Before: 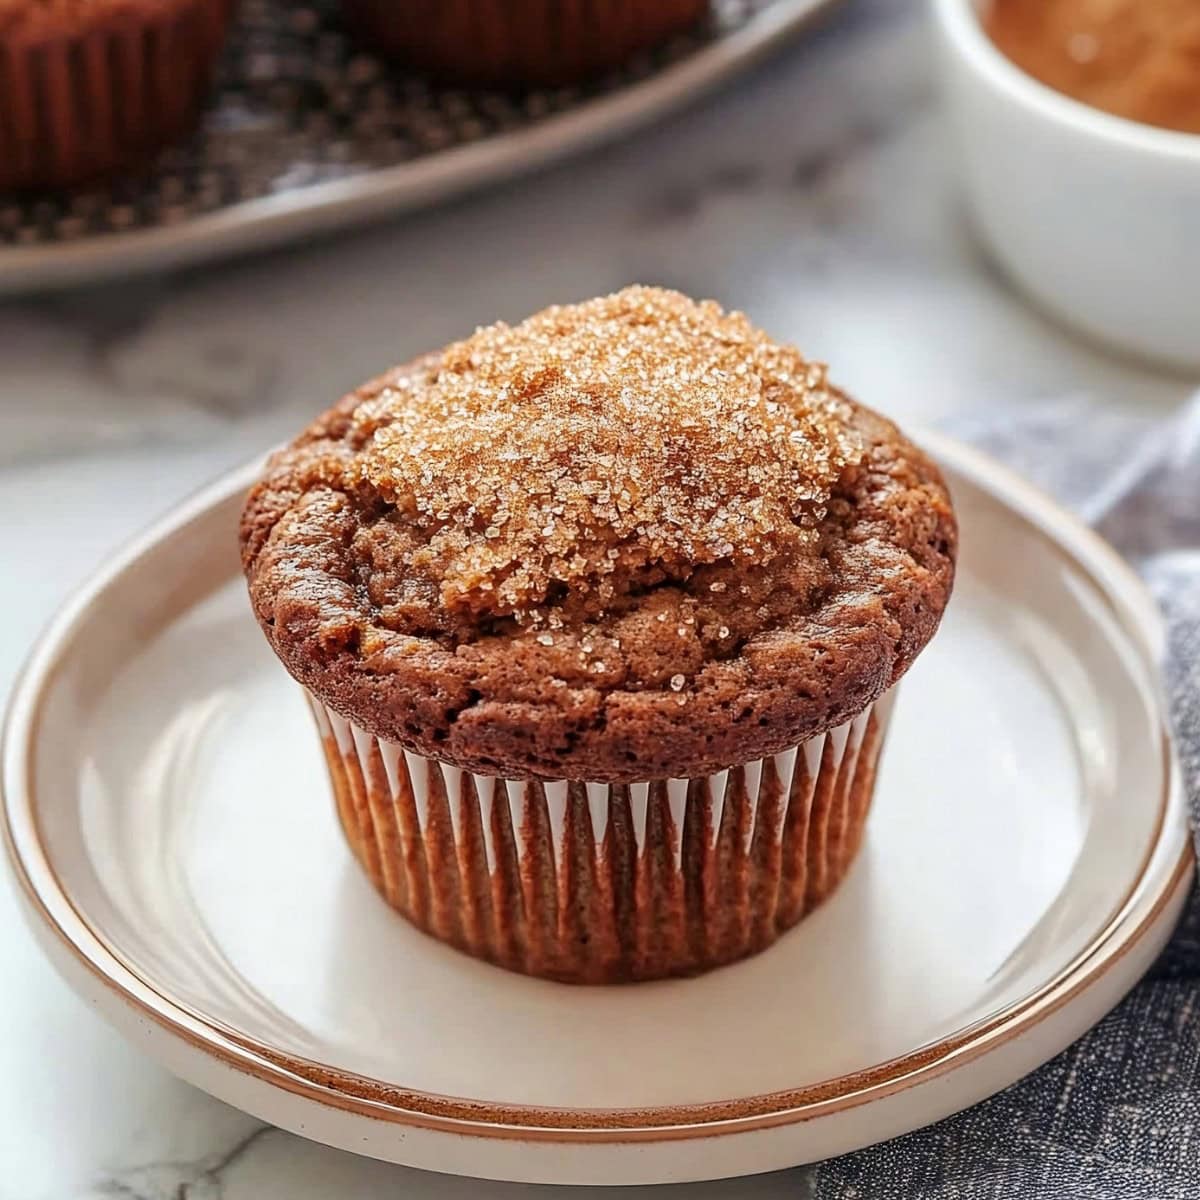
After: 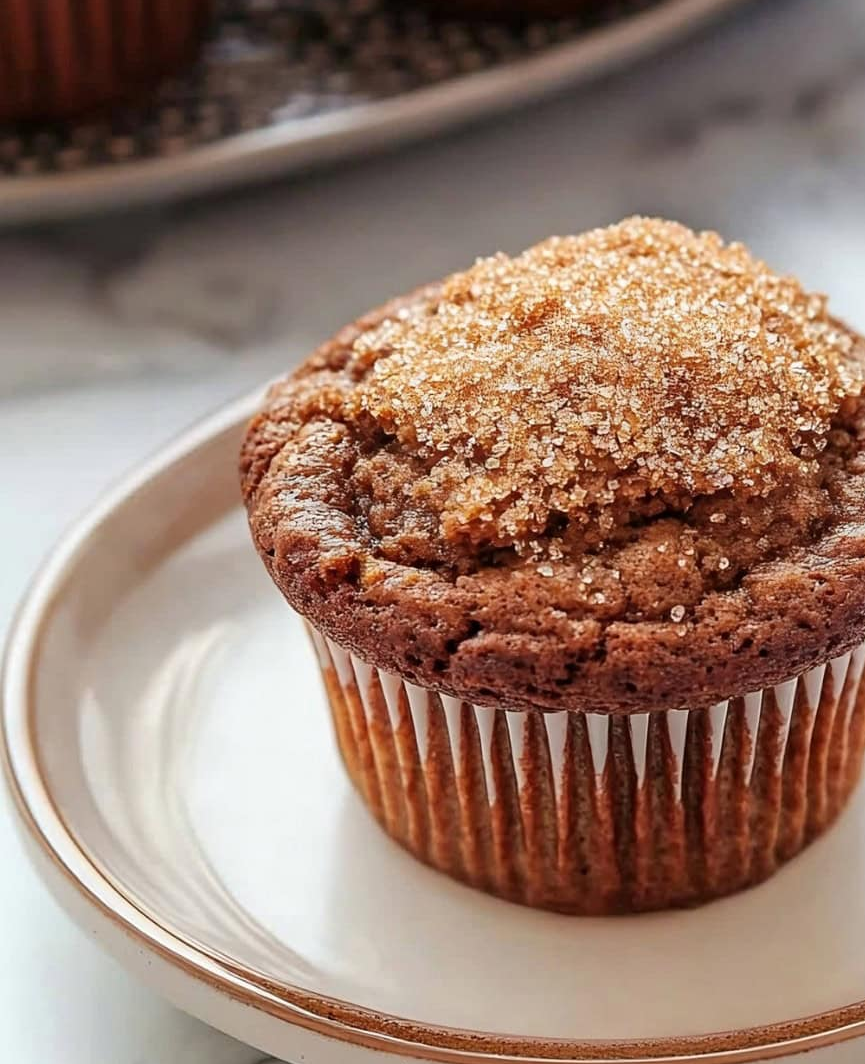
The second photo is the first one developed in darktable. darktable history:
crop: top 5.779%, right 27.868%, bottom 5.533%
